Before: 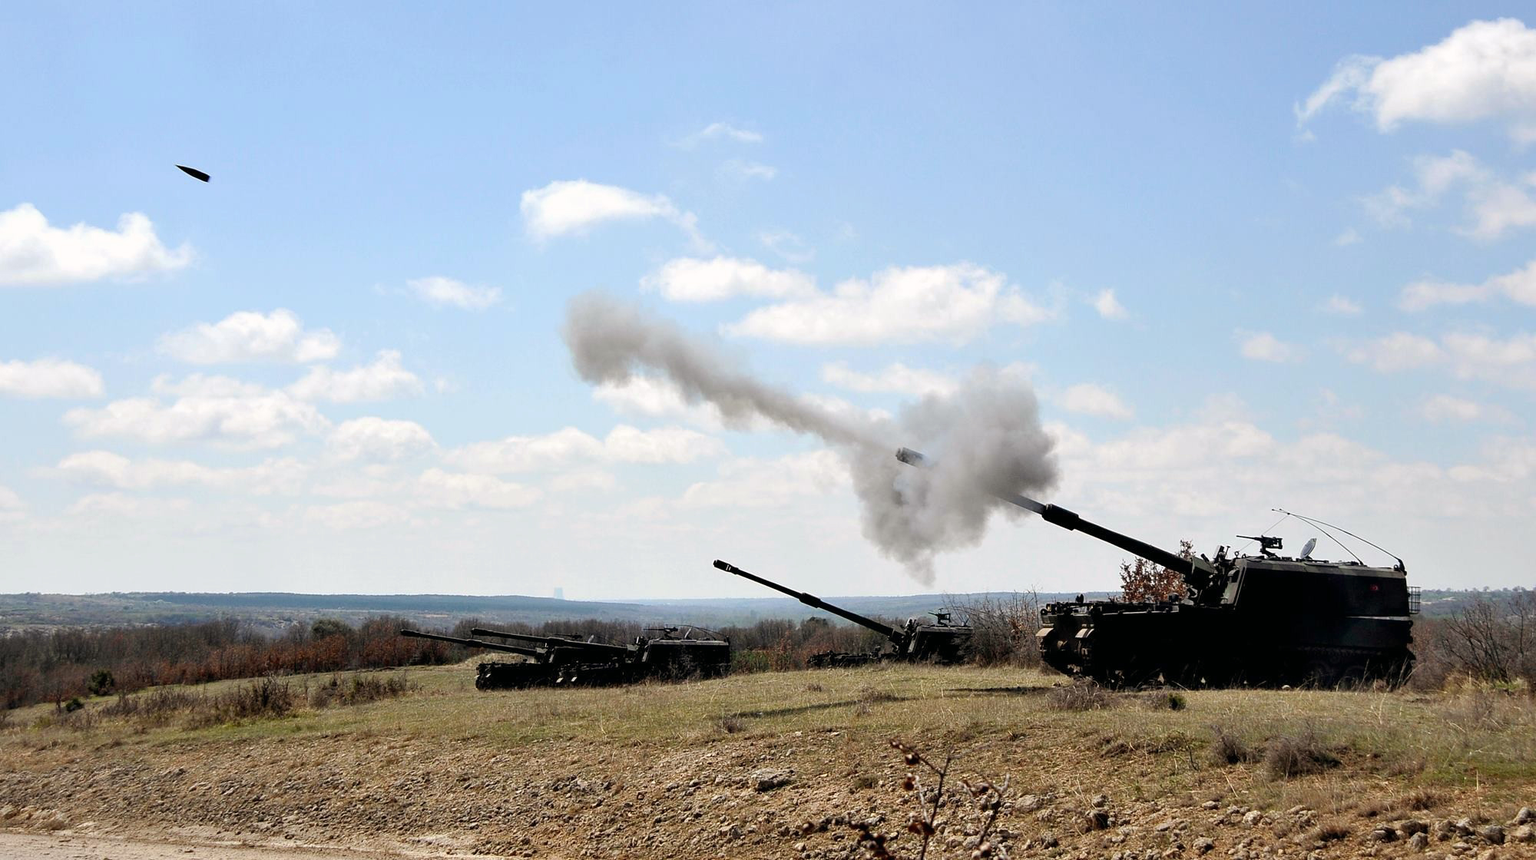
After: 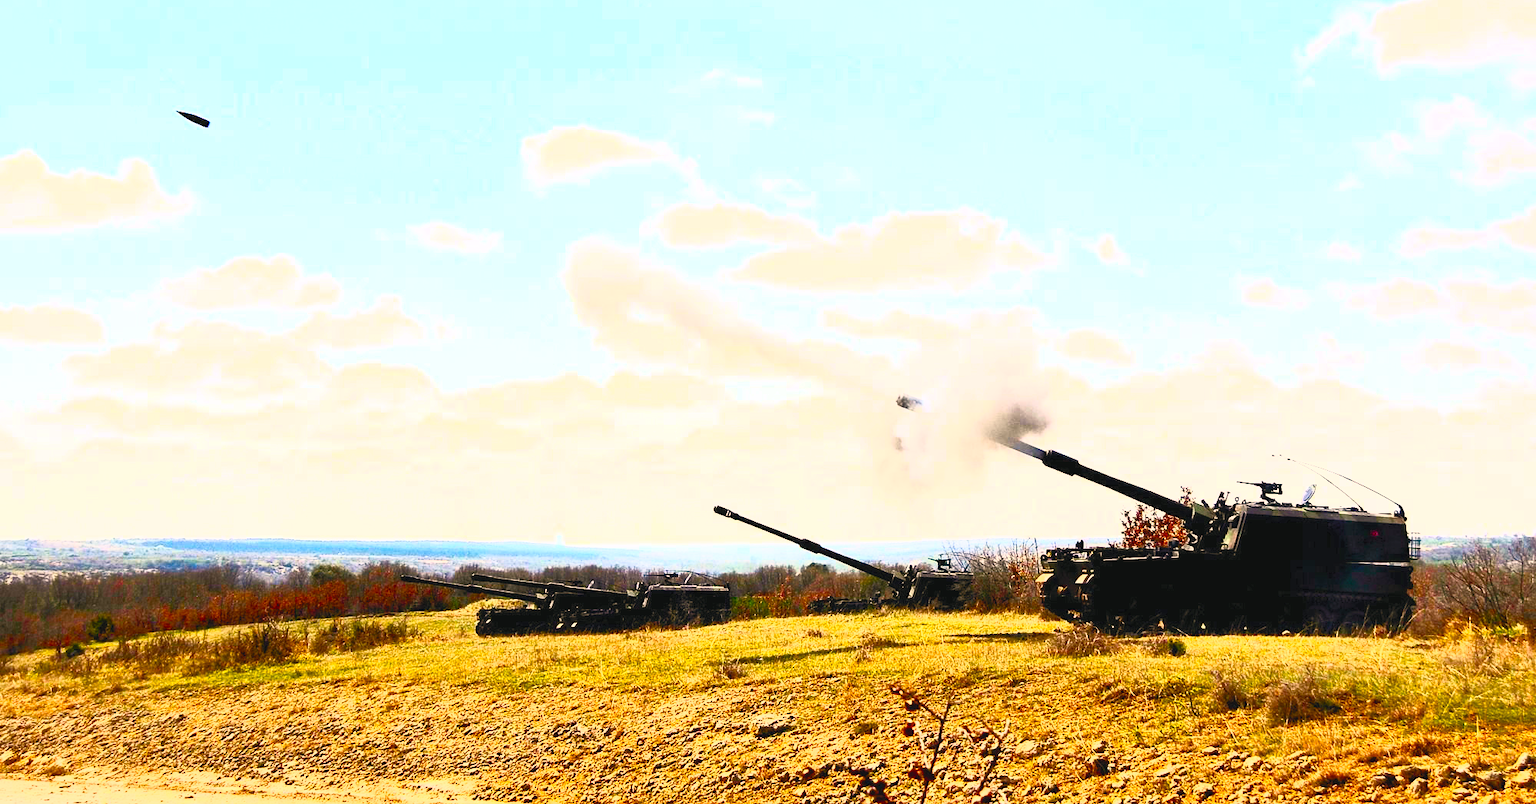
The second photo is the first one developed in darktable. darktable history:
crop and rotate: top 6.387%
contrast brightness saturation: contrast 0.989, brightness 0.985, saturation 0.991
color balance rgb: power › chroma 0.25%, power › hue 63.07°, highlights gain › chroma 2.935%, highlights gain › hue 60.6°, perceptual saturation grading › global saturation 35.114%, perceptual saturation grading › highlights -25.723%, perceptual saturation grading › shadows 49.609%
